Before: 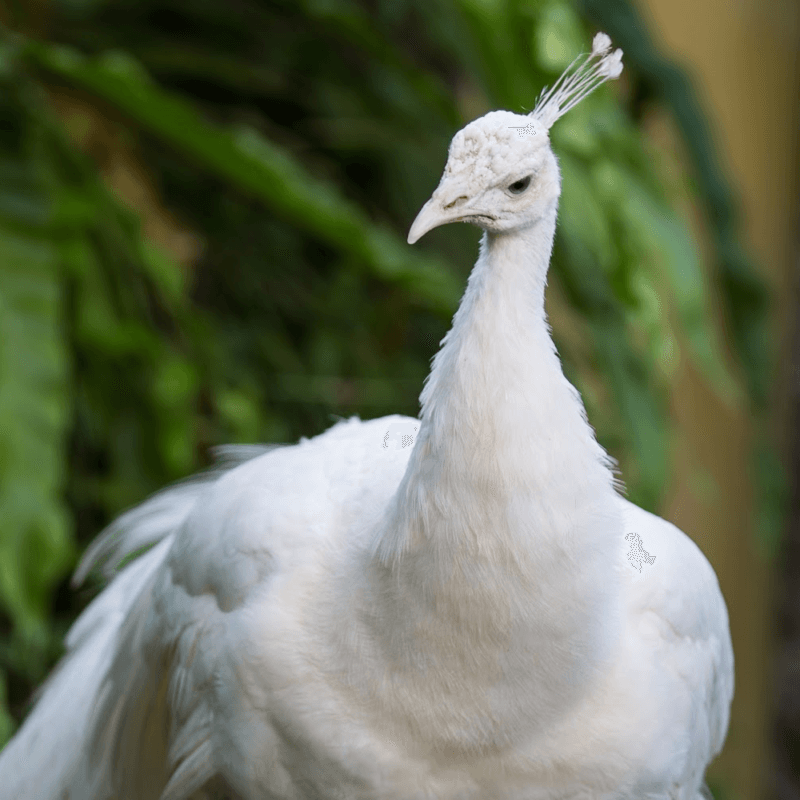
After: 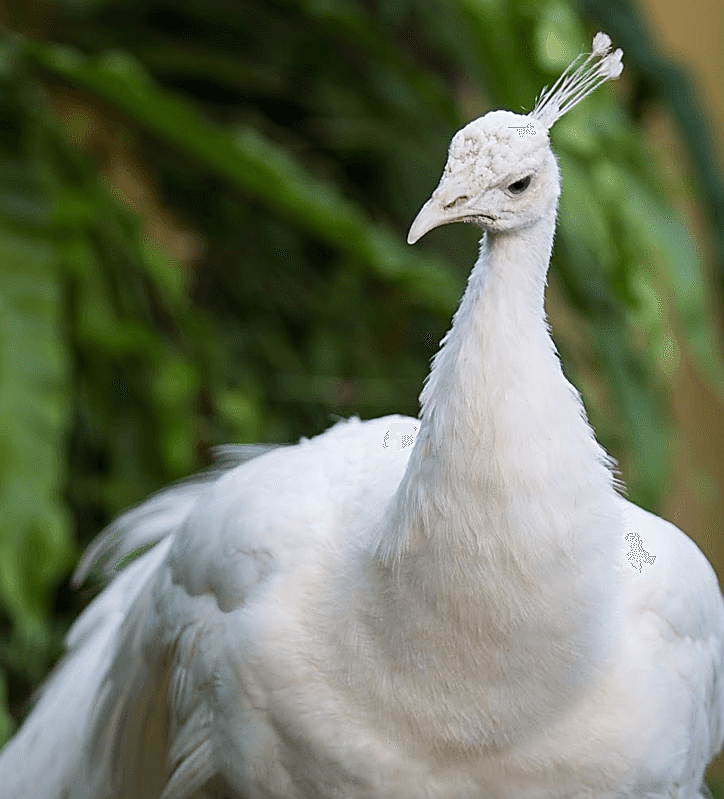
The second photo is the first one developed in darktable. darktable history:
crop: right 9.488%, bottom 0.018%
sharpen: radius 1.361, amount 1.243, threshold 0.618
color correction: highlights b* -0.025, saturation 0.978
